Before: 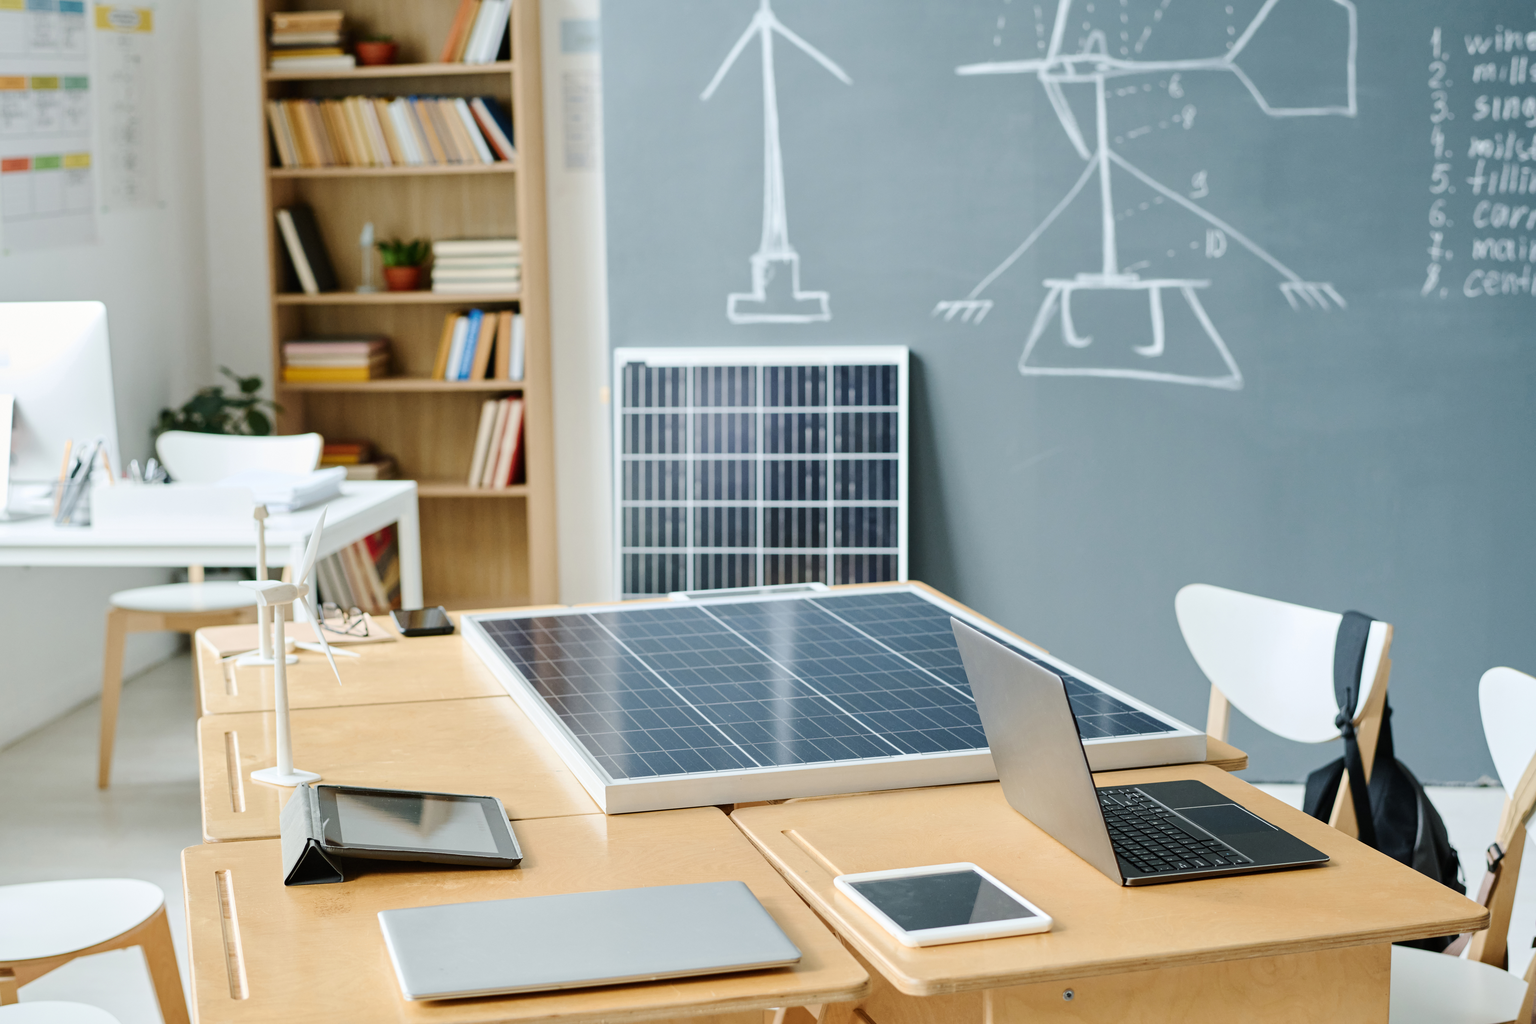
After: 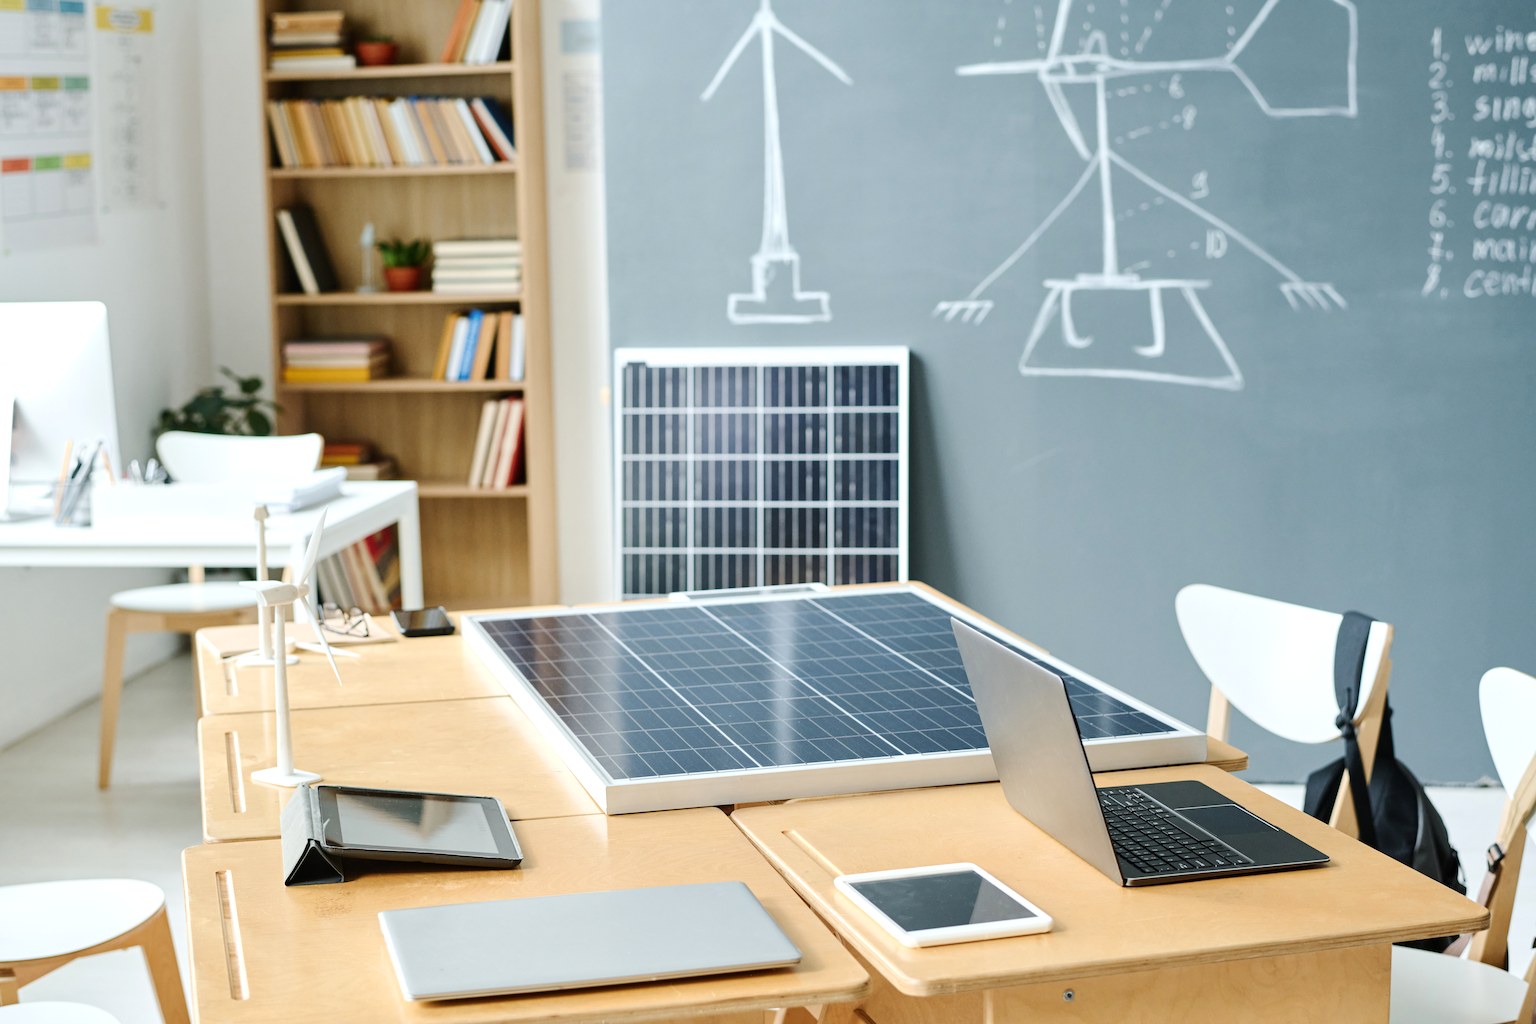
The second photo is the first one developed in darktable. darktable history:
exposure: exposure 0.217 EV, compensate highlight preservation false
white balance: emerald 1
